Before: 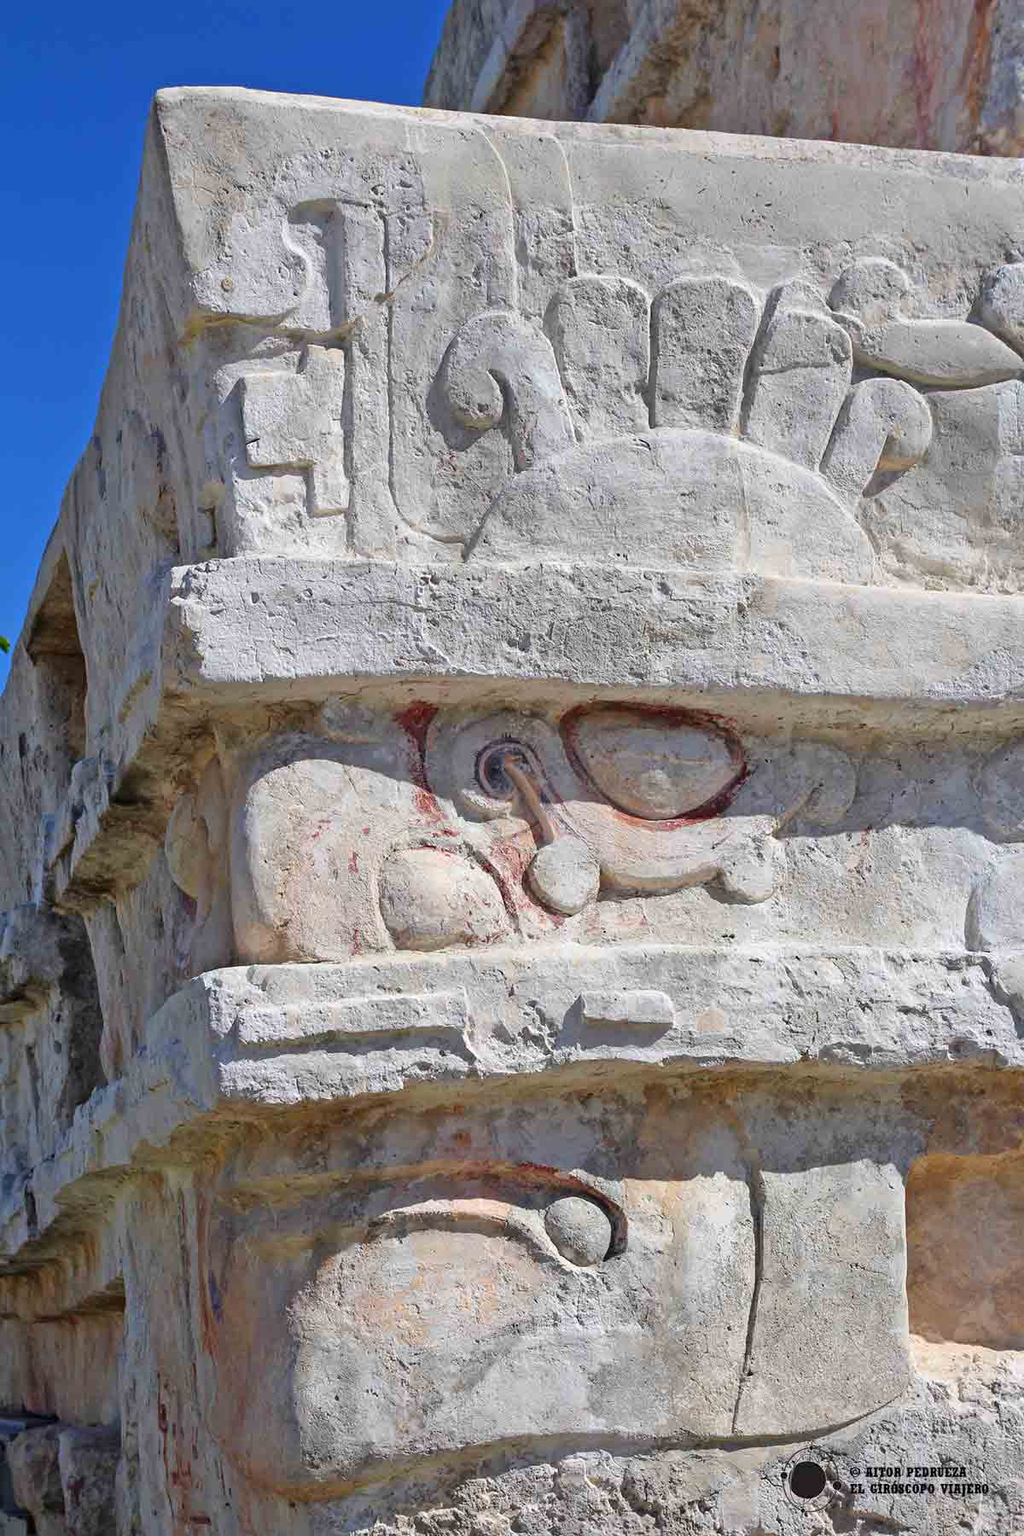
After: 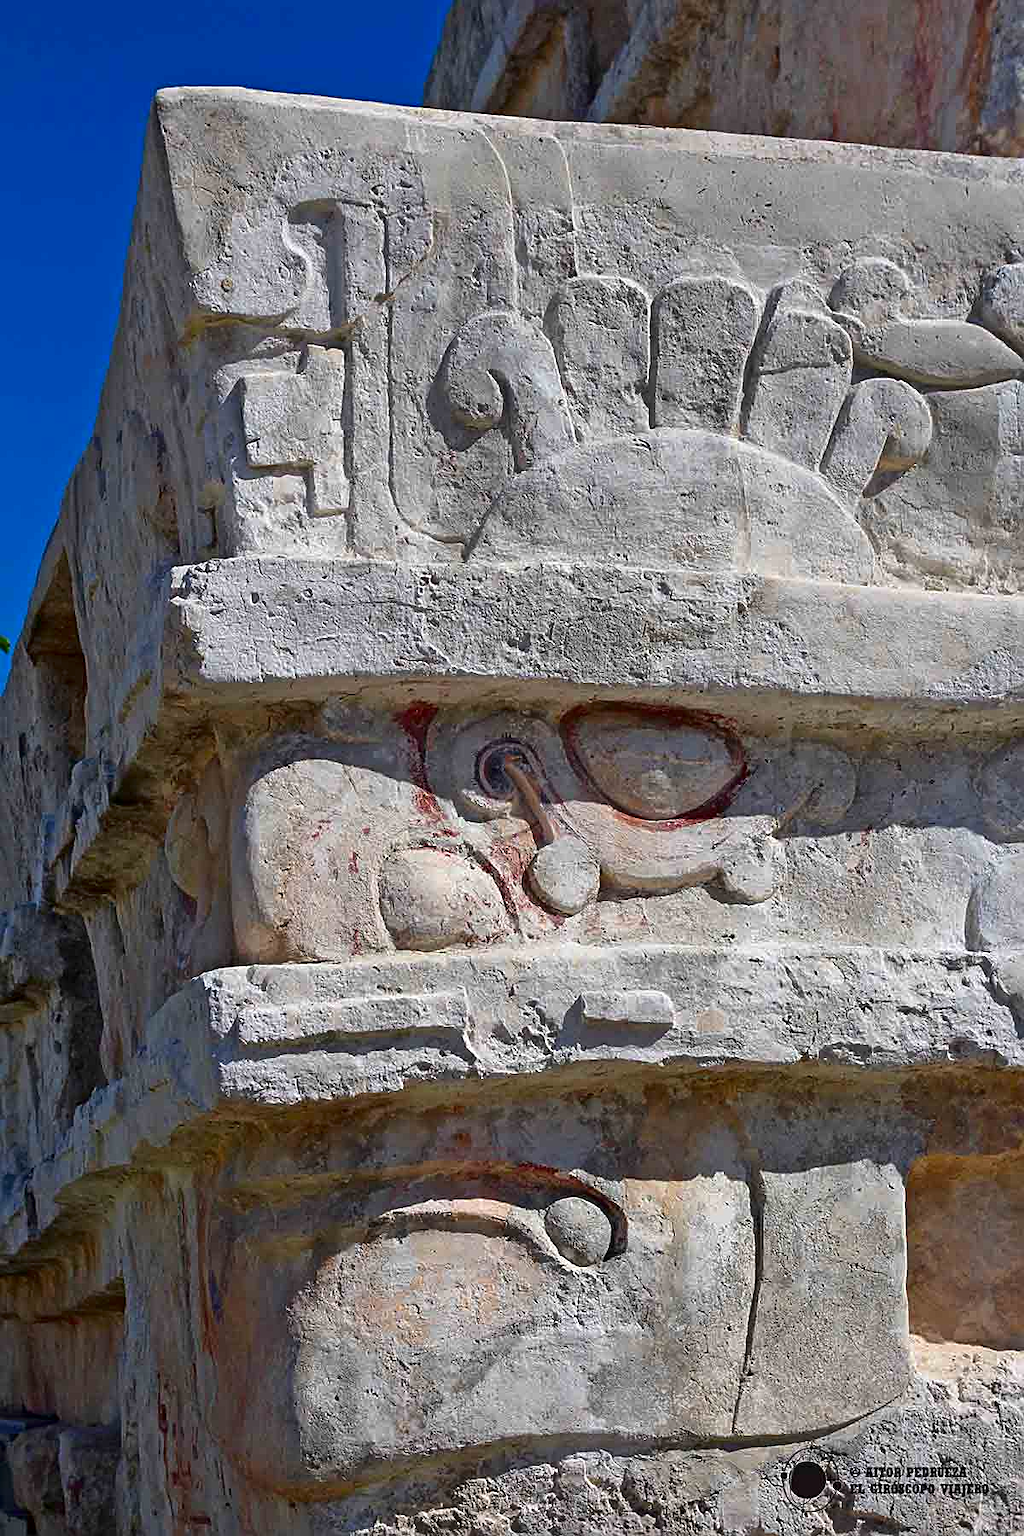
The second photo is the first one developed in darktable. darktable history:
sharpen: on, module defaults
contrast brightness saturation: brightness -0.196, saturation 0.084
